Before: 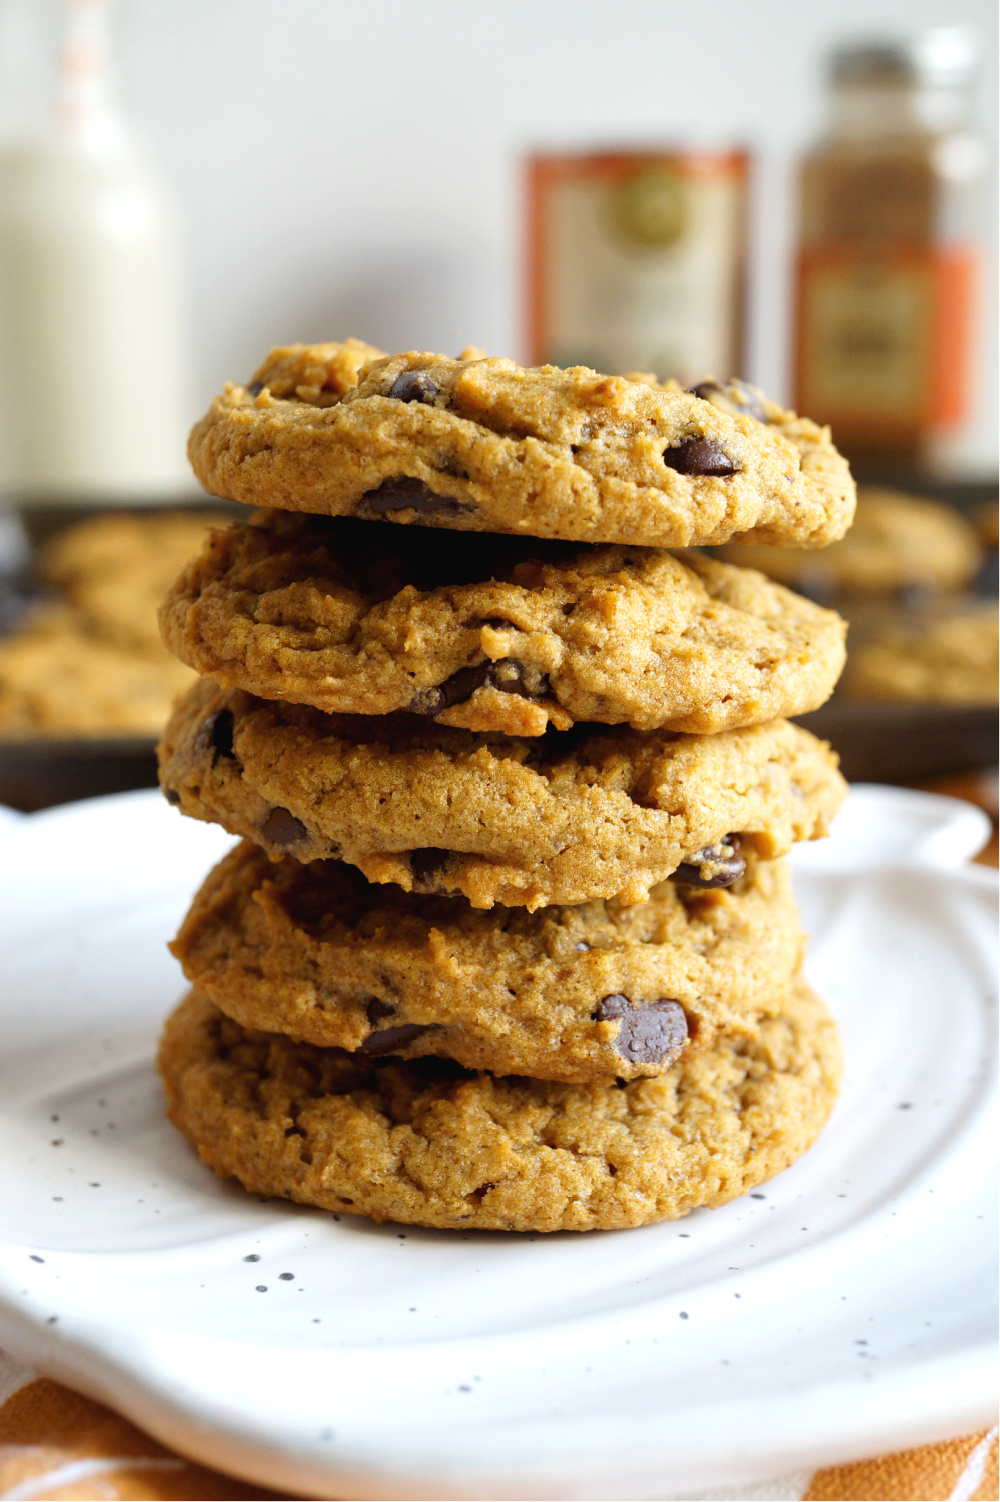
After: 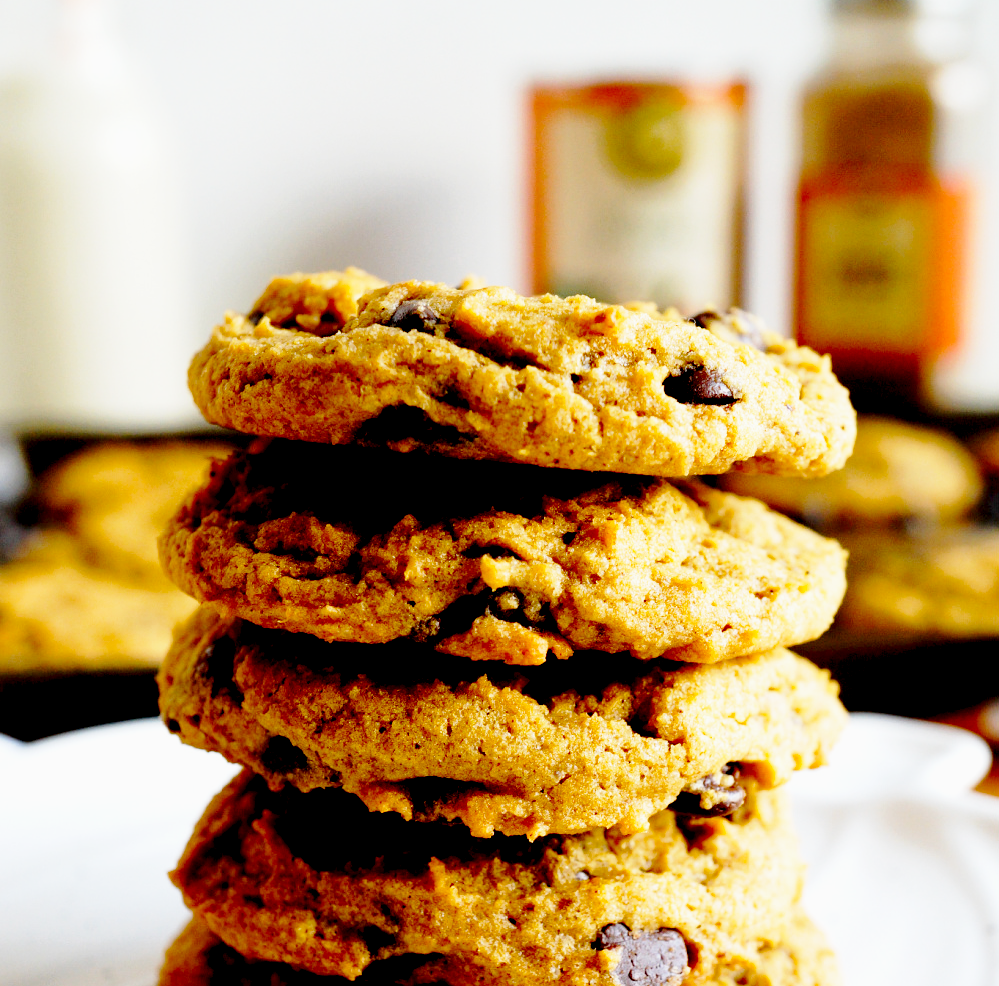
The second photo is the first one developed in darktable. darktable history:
exposure: black level correction 0.046, exposure -0.228 EV, compensate highlight preservation false
base curve: curves: ch0 [(0, 0) (0.028, 0.03) (0.121, 0.232) (0.46, 0.748) (0.859, 0.968) (1, 1)], preserve colors none
crop and rotate: top 4.848%, bottom 29.503%
